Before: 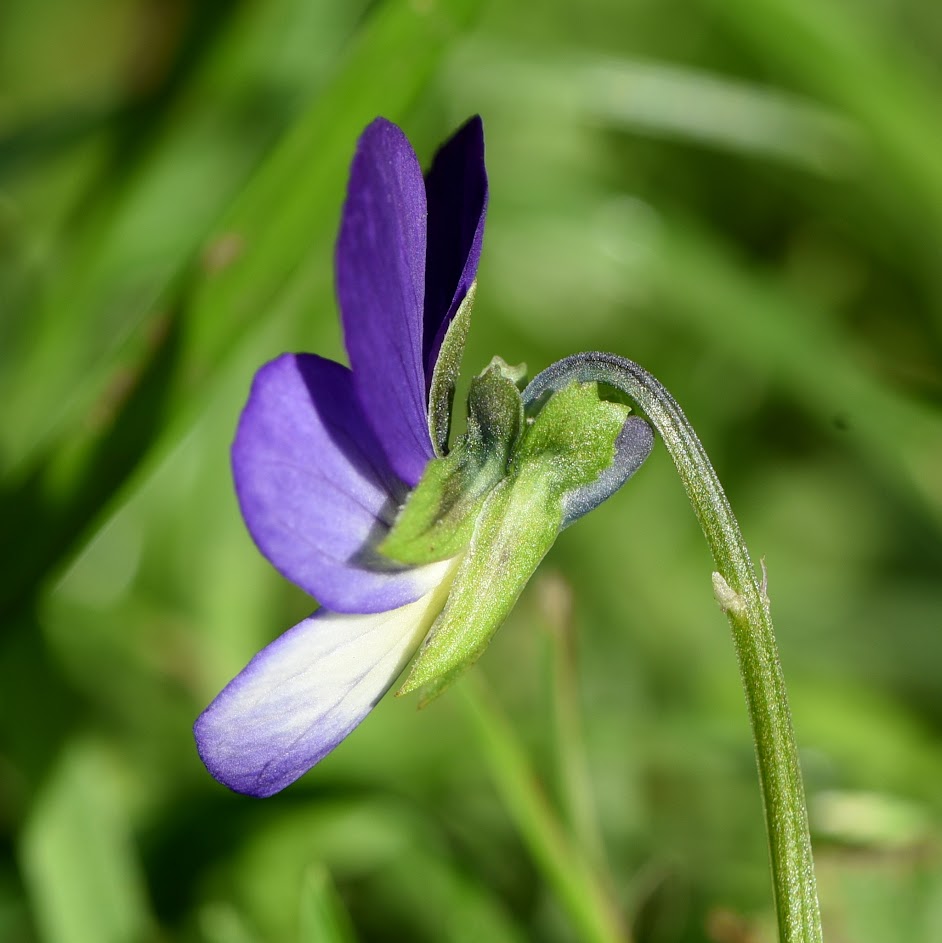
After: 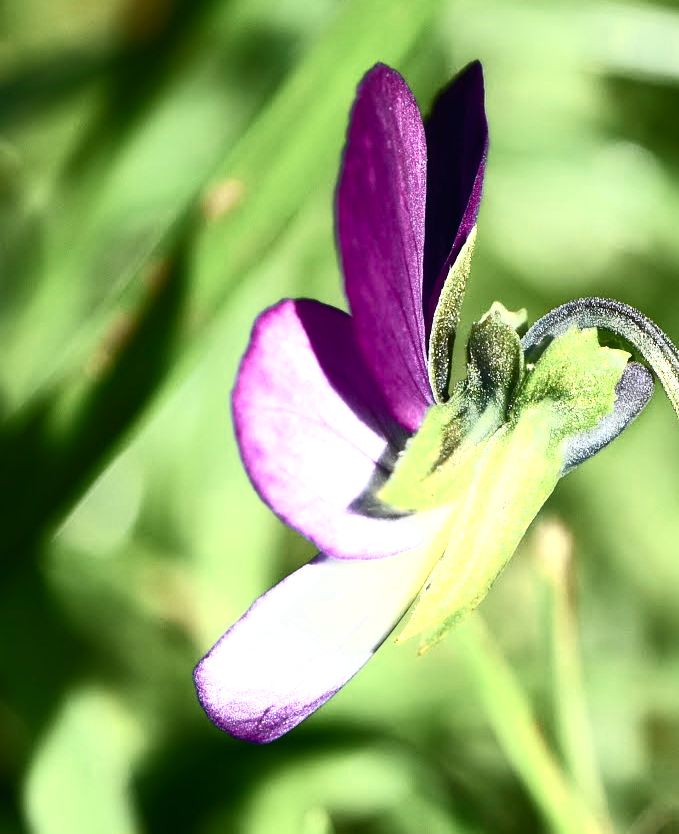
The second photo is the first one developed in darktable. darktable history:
color zones: curves: ch0 [(0.018, 0.548) (0.197, 0.654) (0.425, 0.447) (0.605, 0.658) (0.732, 0.579)]; ch1 [(0.105, 0.531) (0.224, 0.531) (0.386, 0.39) (0.618, 0.456) (0.732, 0.456) (0.956, 0.421)]; ch2 [(0.039, 0.583) (0.215, 0.465) (0.399, 0.544) (0.465, 0.548) (0.614, 0.447) (0.724, 0.43) (0.882, 0.623) (0.956, 0.632)]
contrast brightness saturation: contrast 0.637, brightness 0.35, saturation 0.142
crop: top 5.796%, right 27.892%, bottom 5.668%
